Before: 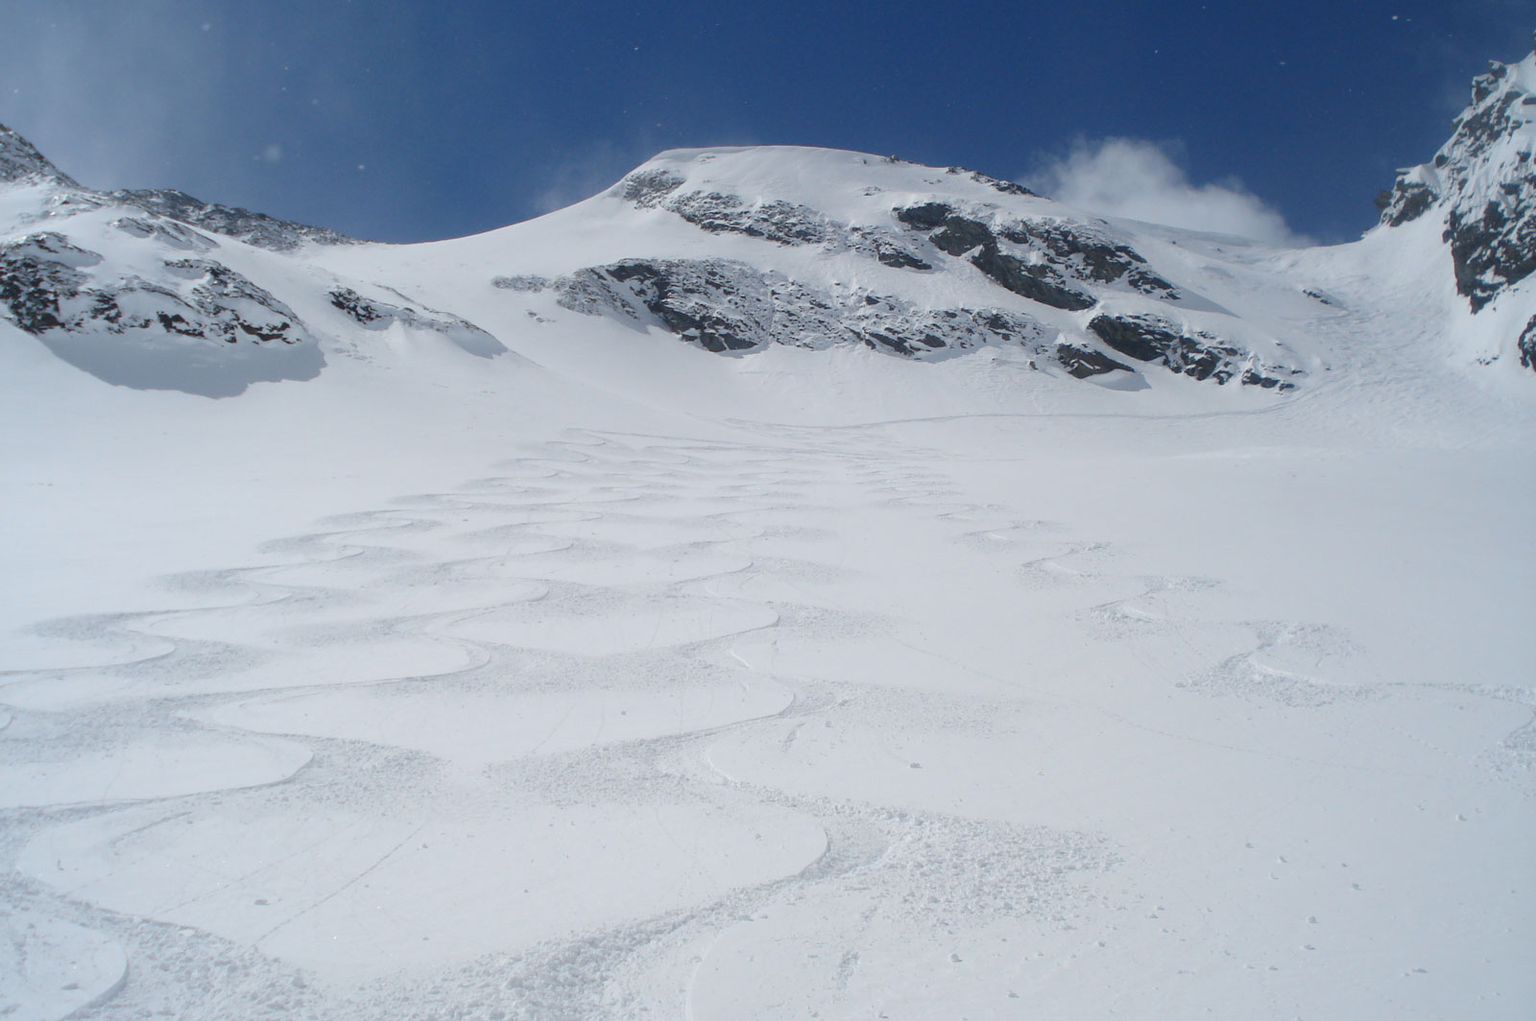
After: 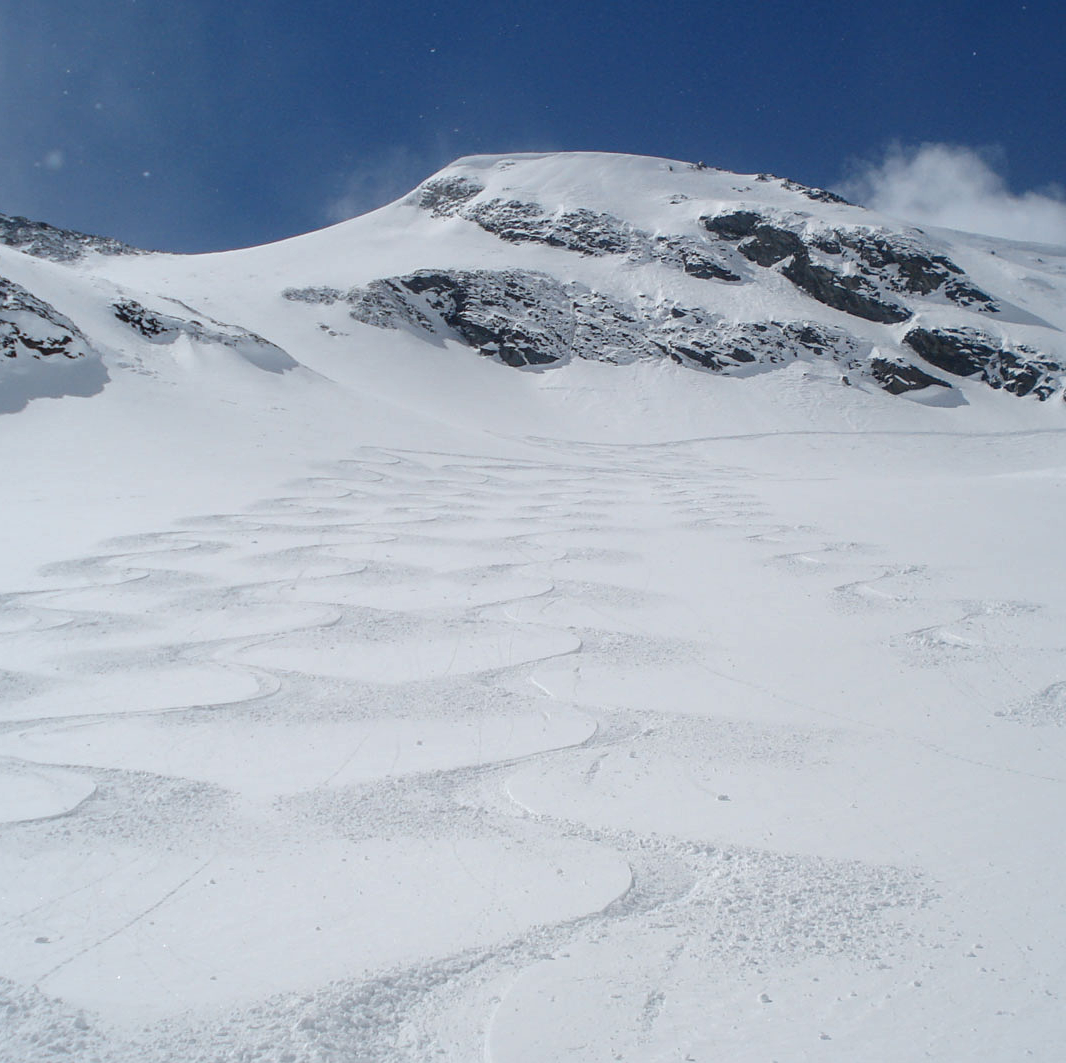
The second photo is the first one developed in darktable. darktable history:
local contrast: detail 130%
crop and rotate: left 14.436%, right 18.898%
sharpen: amount 0.2
